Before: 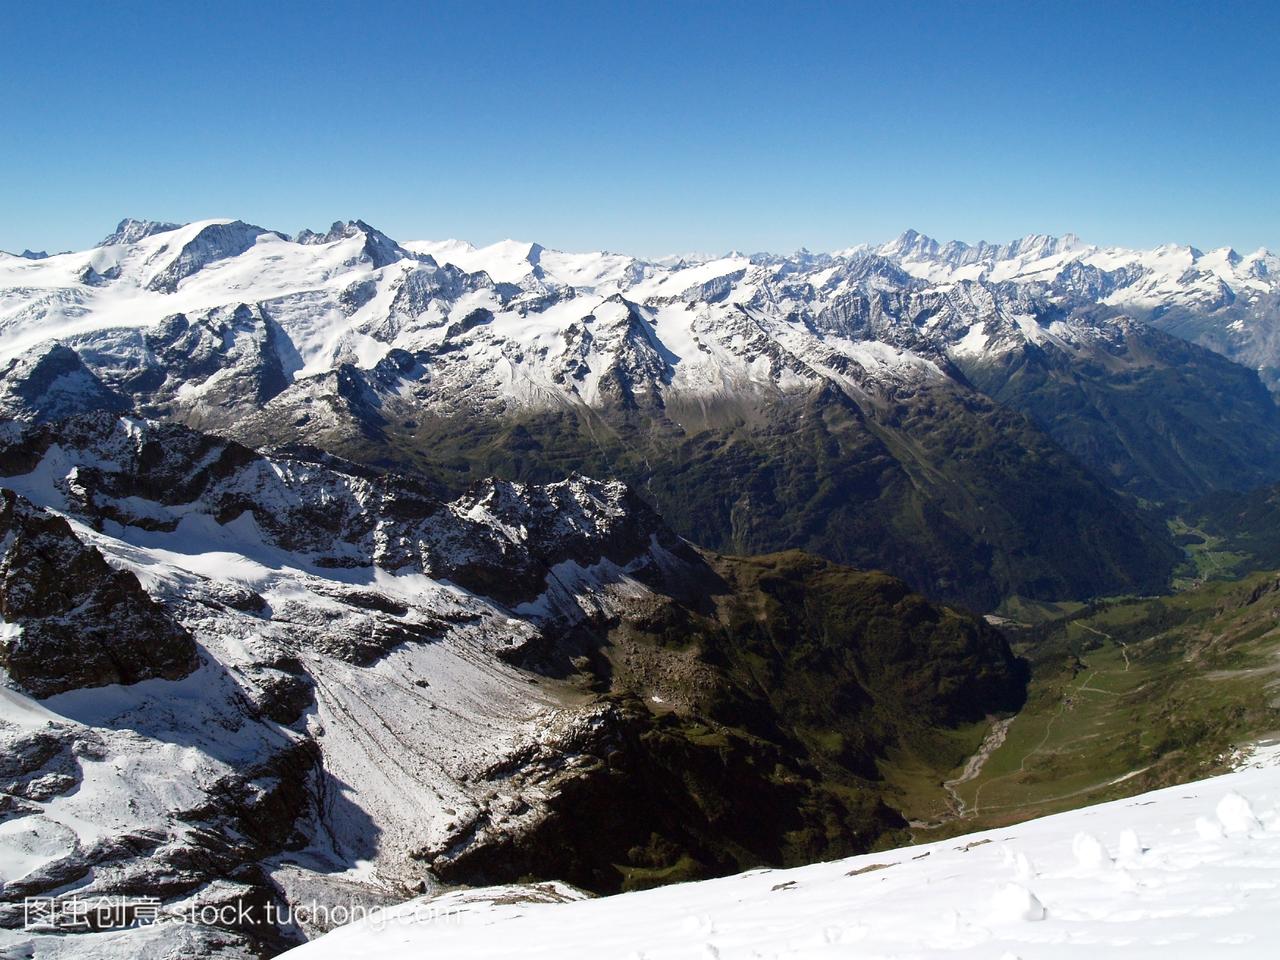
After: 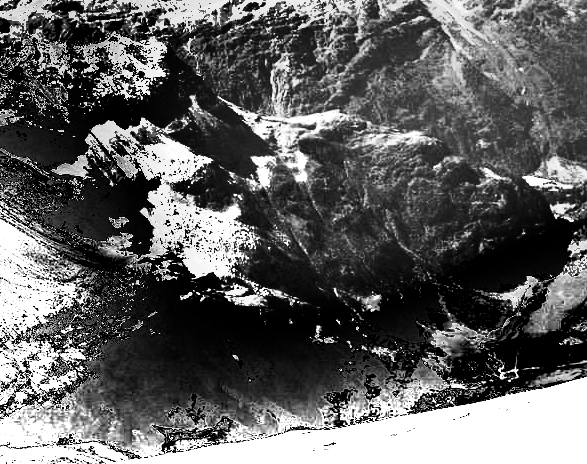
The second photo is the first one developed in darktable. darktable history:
crop: left 35.976%, top 45.819%, right 18.162%, bottom 5.807%
monochrome: on, module defaults
shadows and highlights: white point adjustment 0.1, highlights -70, soften with gaussian
white balance: red 8, blue 8
